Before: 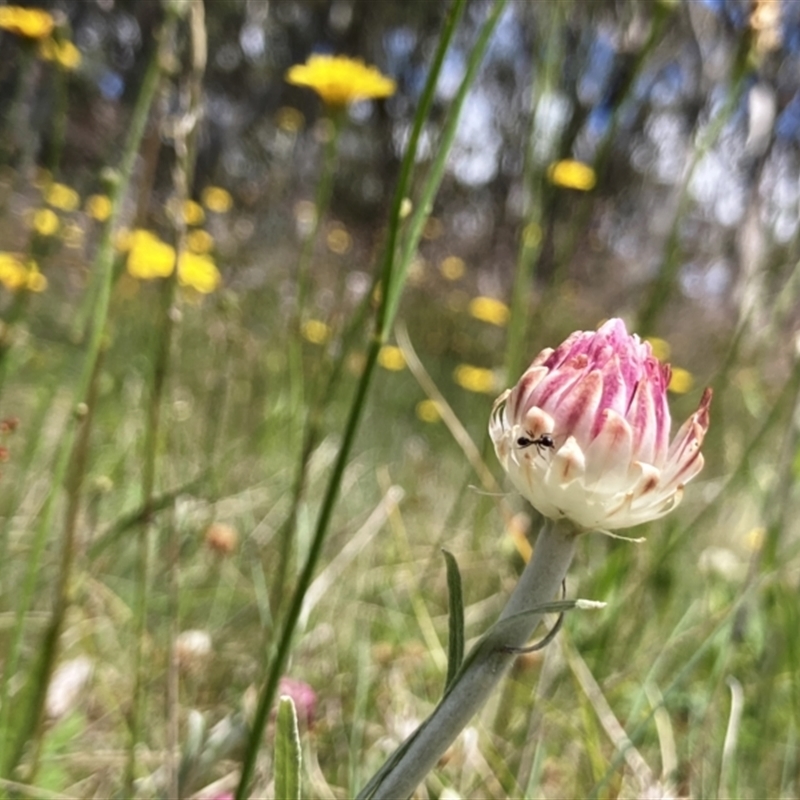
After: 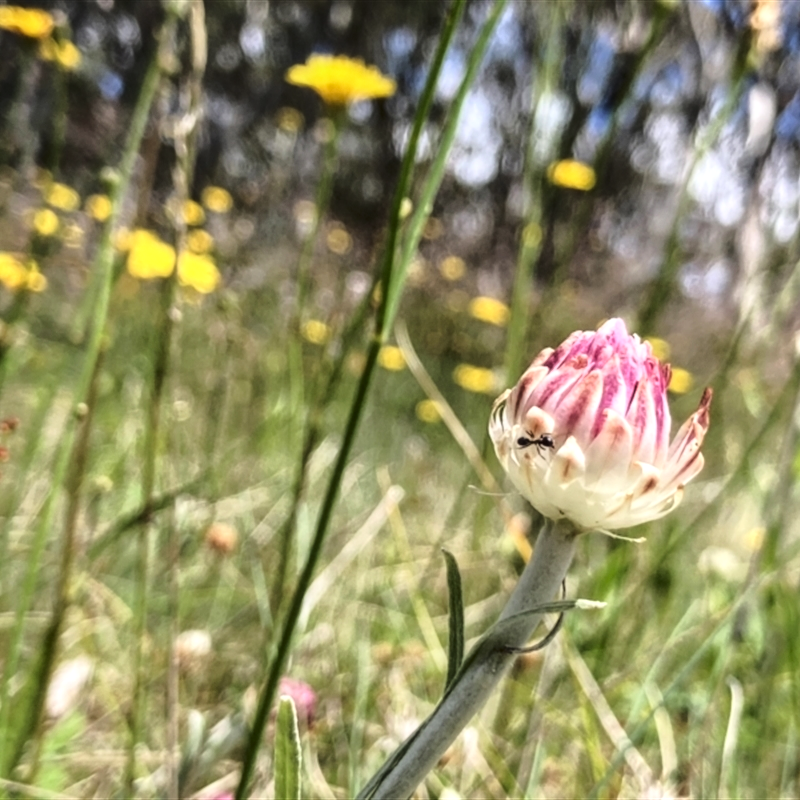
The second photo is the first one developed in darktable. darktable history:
tone curve: curves: ch0 [(0, 0) (0.234, 0.191) (0.48, 0.534) (0.608, 0.667) (0.725, 0.809) (0.864, 0.922) (1, 1)]; ch1 [(0, 0) (0.453, 0.43) (0.5, 0.5) (0.615, 0.649) (1, 1)]; ch2 [(0, 0) (0.5, 0.5) (0.586, 0.617) (1, 1)], color space Lab, linked channels, preserve colors none
local contrast: on, module defaults
